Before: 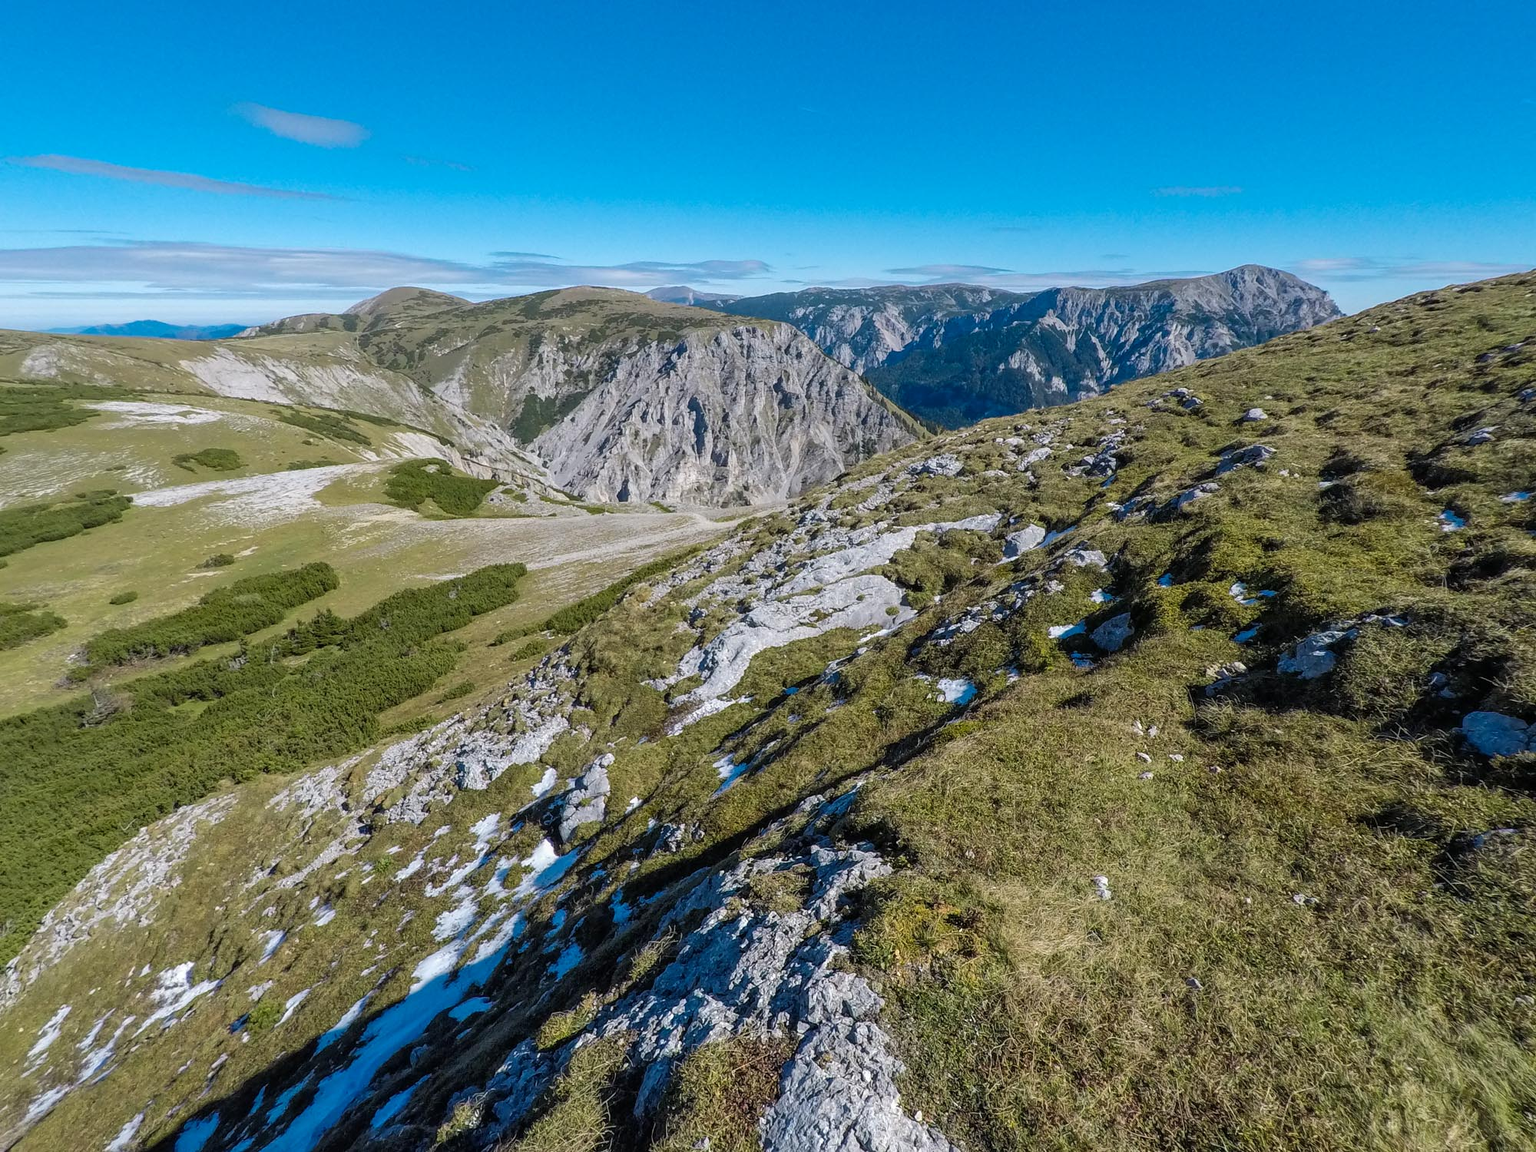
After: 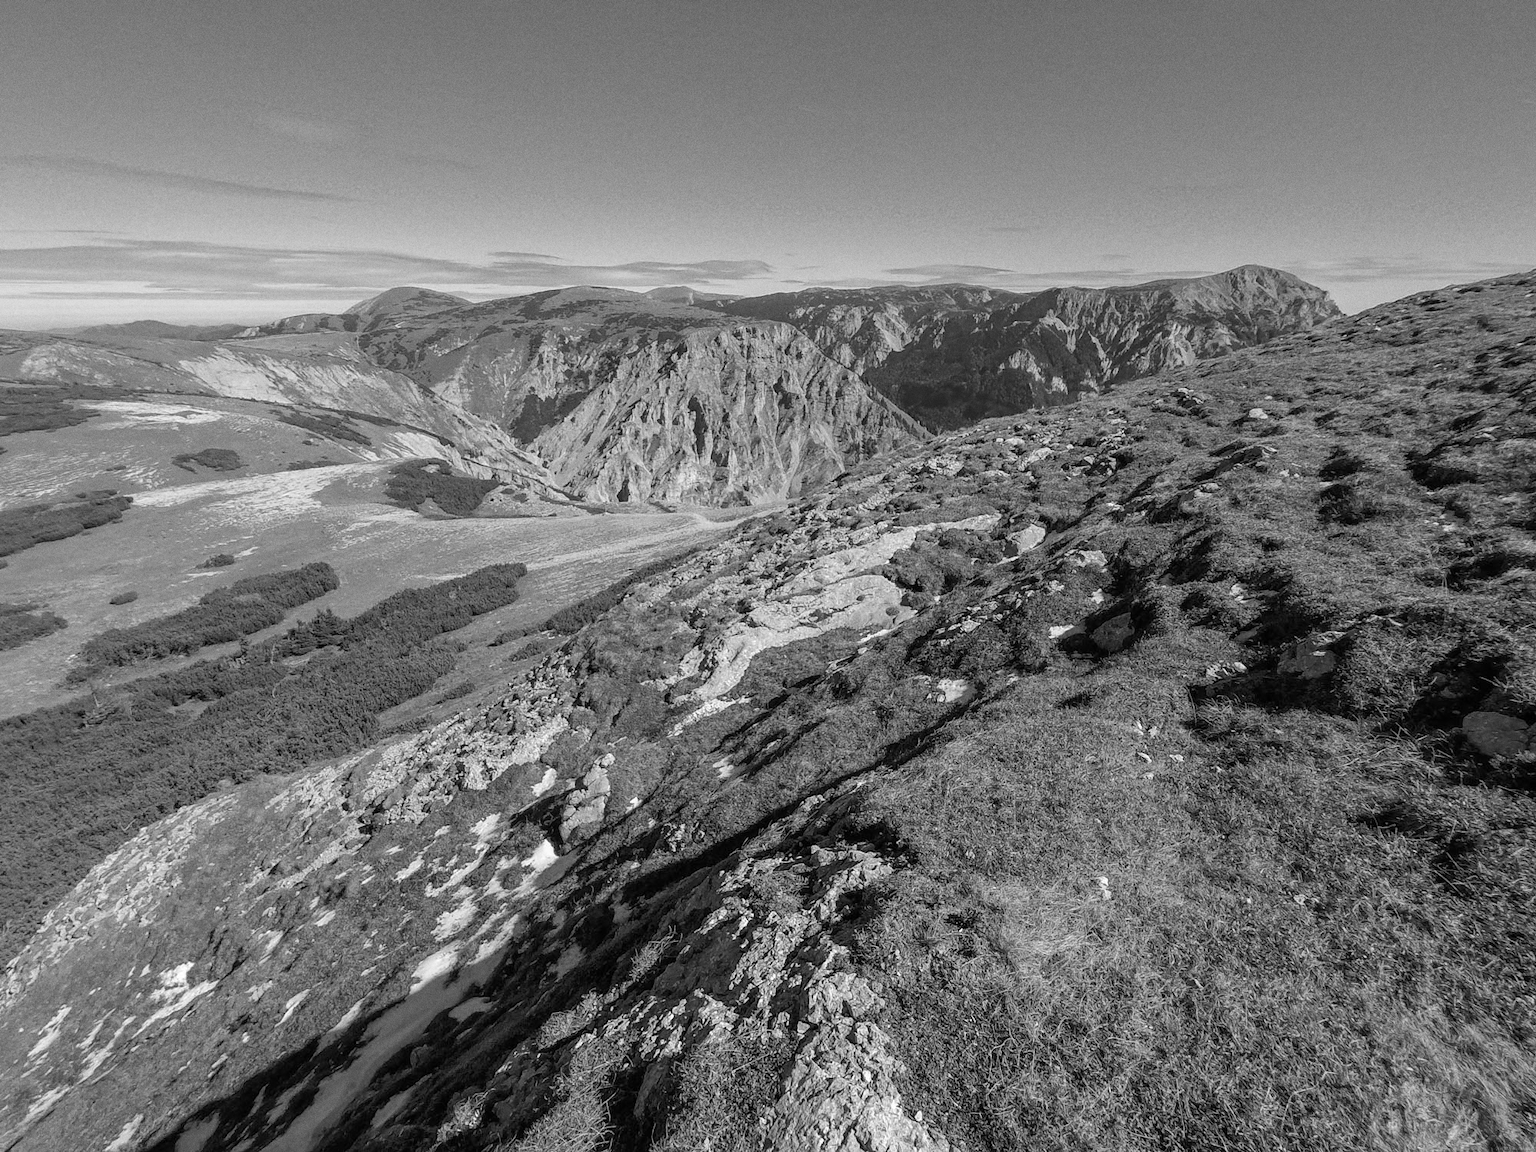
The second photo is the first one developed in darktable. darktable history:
monochrome: a 32, b 64, size 2.3, highlights 1
grain: coarseness 0.09 ISO
